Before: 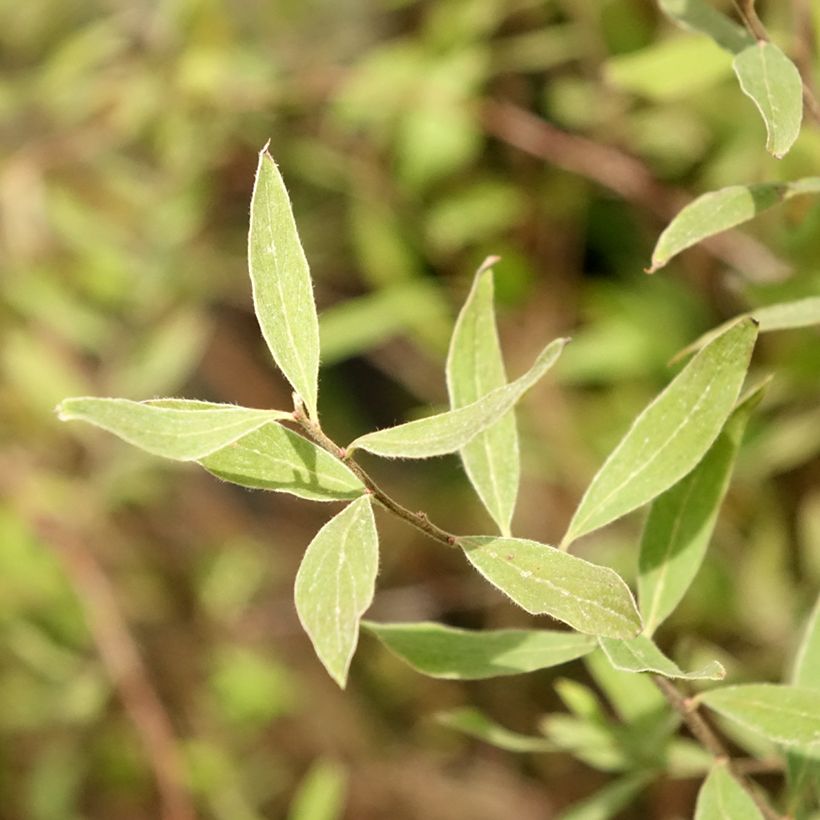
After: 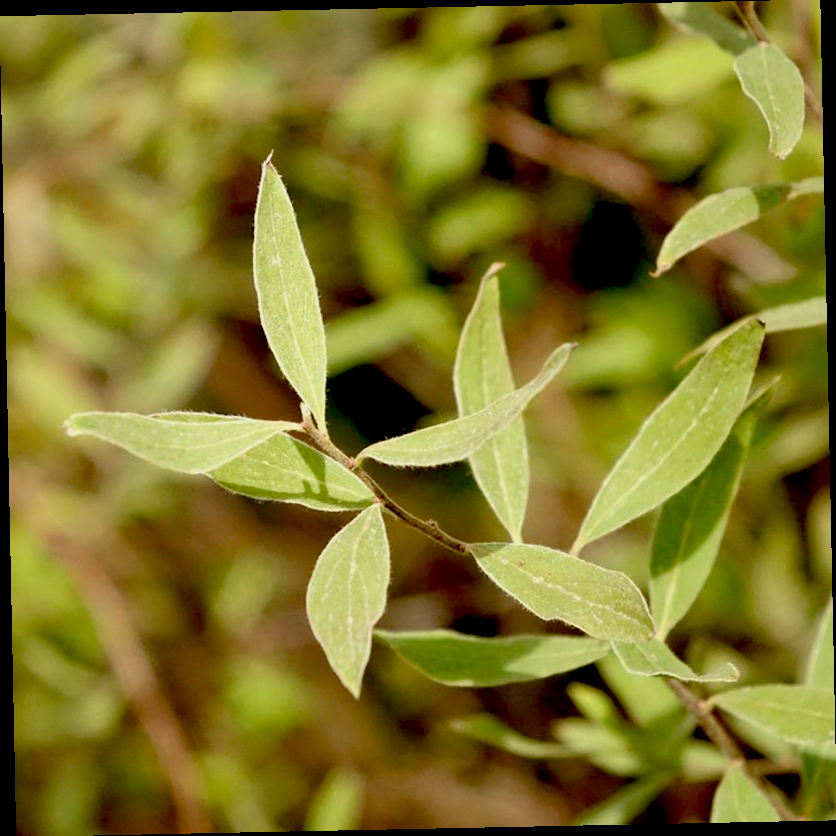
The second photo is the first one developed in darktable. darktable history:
exposure: black level correction 0.046, exposure -0.228 EV, compensate highlight preservation false
rotate and perspective: rotation -1.17°, automatic cropping off
